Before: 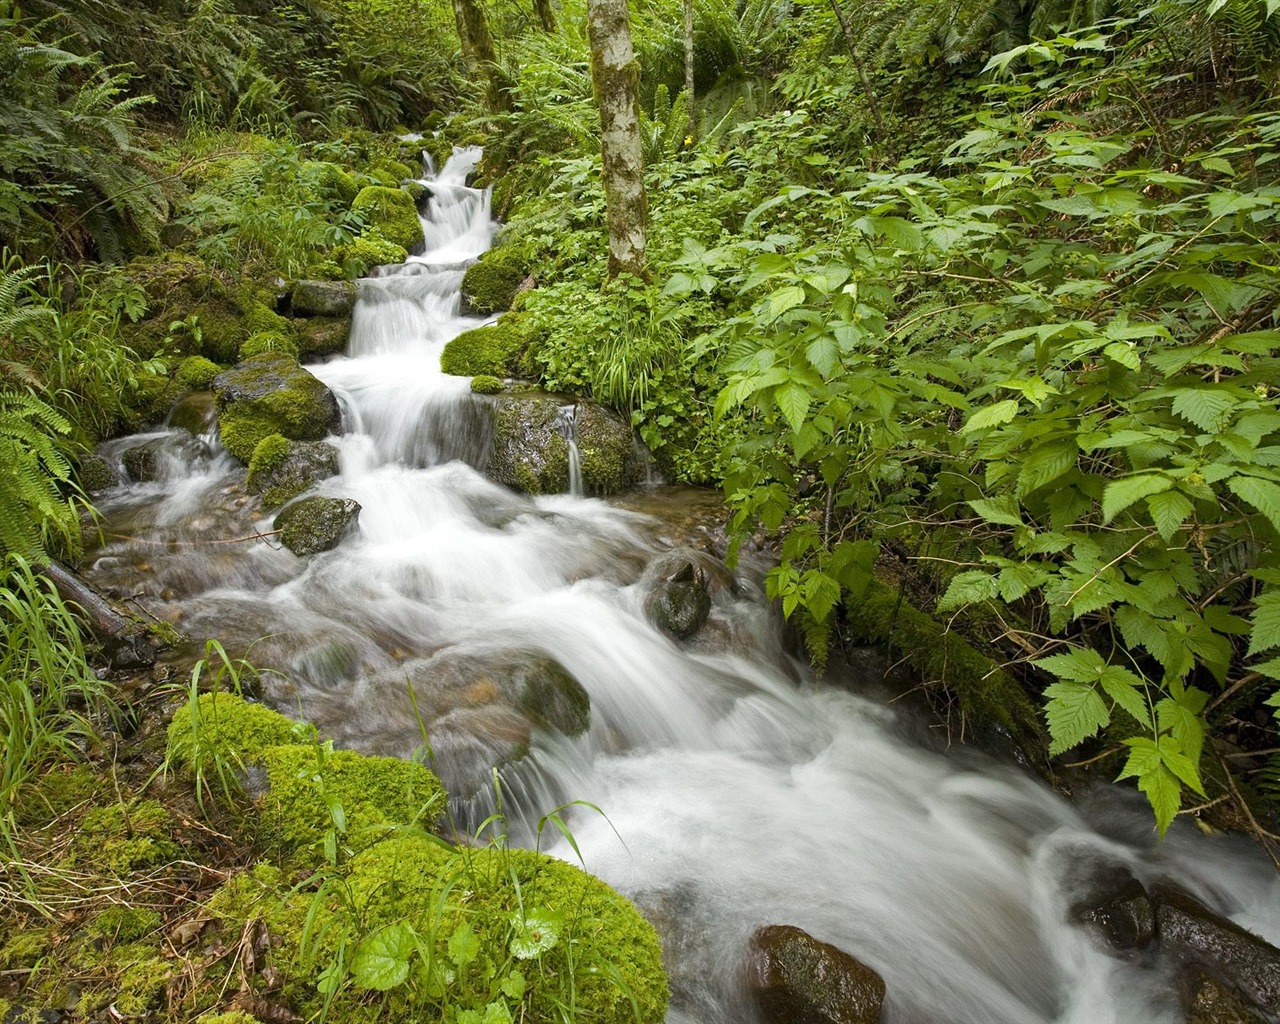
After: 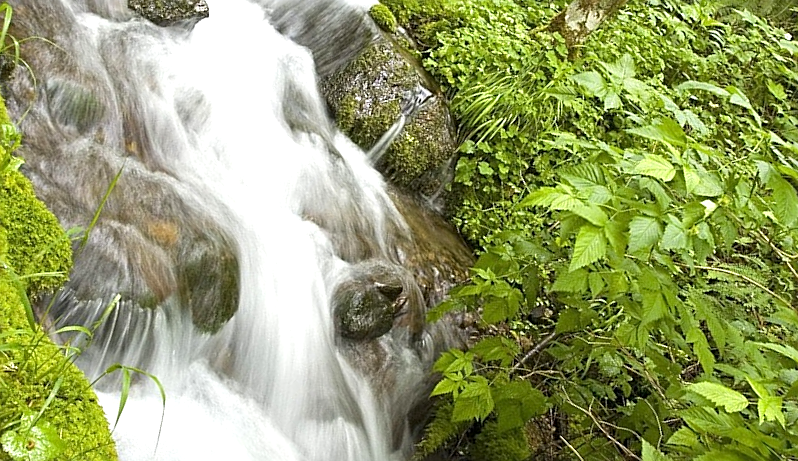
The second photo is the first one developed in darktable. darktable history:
exposure: exposure 0.51 EV, compensate highlight preservation false
color correction: highlights a* -0.095, highlights b* 0.083
crop and rotate: angle -44.75°, top 16.574%, right 0.833%, bottom 11.735%
sharpen: on, module defaults
